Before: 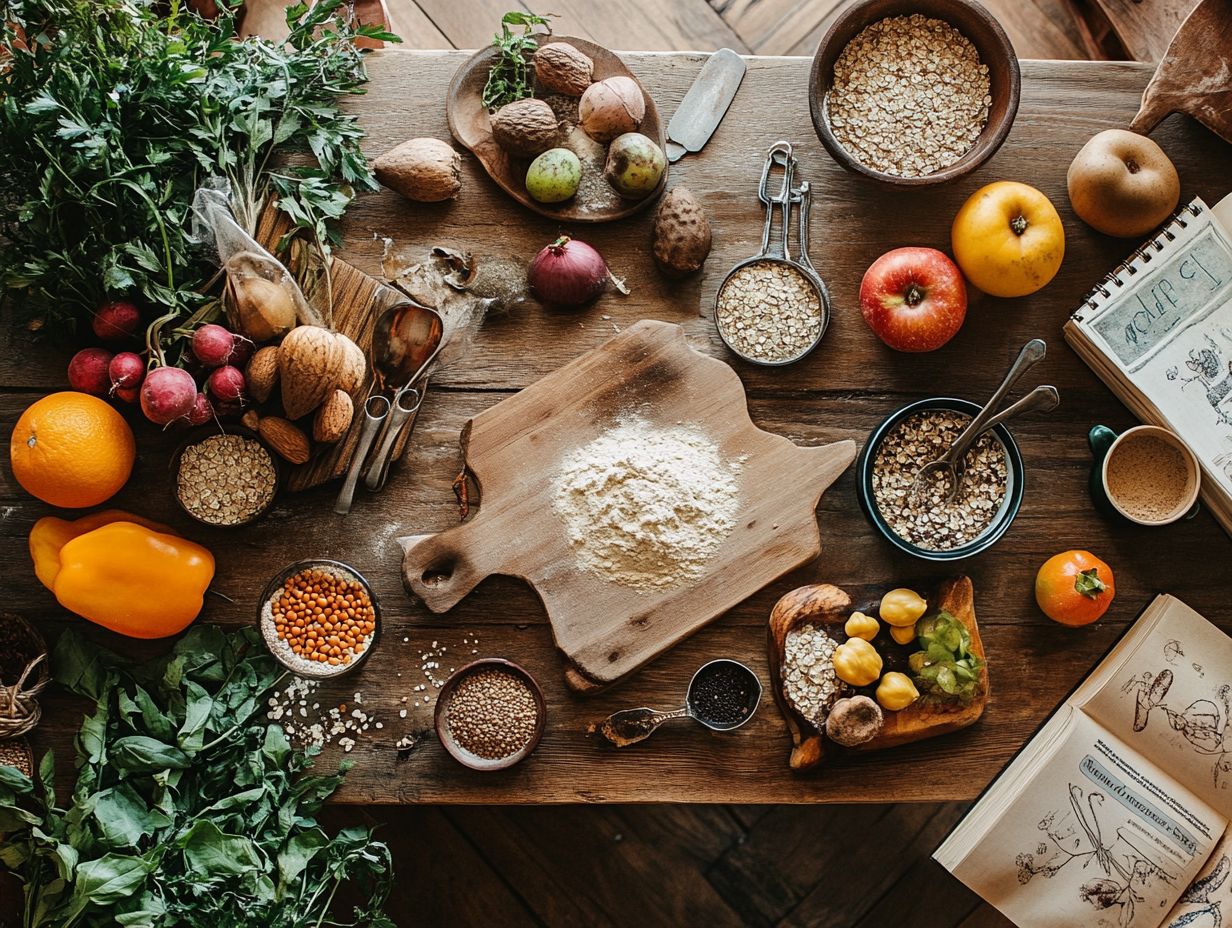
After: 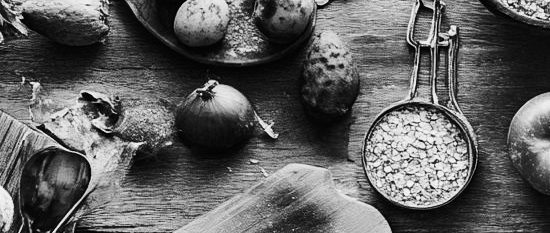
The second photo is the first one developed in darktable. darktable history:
color balance rgb: linear chroma grading › global chroma 15%, perceptual saturation grading › global saturation 30%
contrast brightness saturation: contrast 0.28
shadows and highlights: radius 123.98, shadows 100, white point adjustment -3, highlights -100, highlights color adjustment 89.84%, soften with gaussian
crop: left 28.64%, top 16.832%, right 26.637%, bottom 58.055%
monochrome: on, module defaults
